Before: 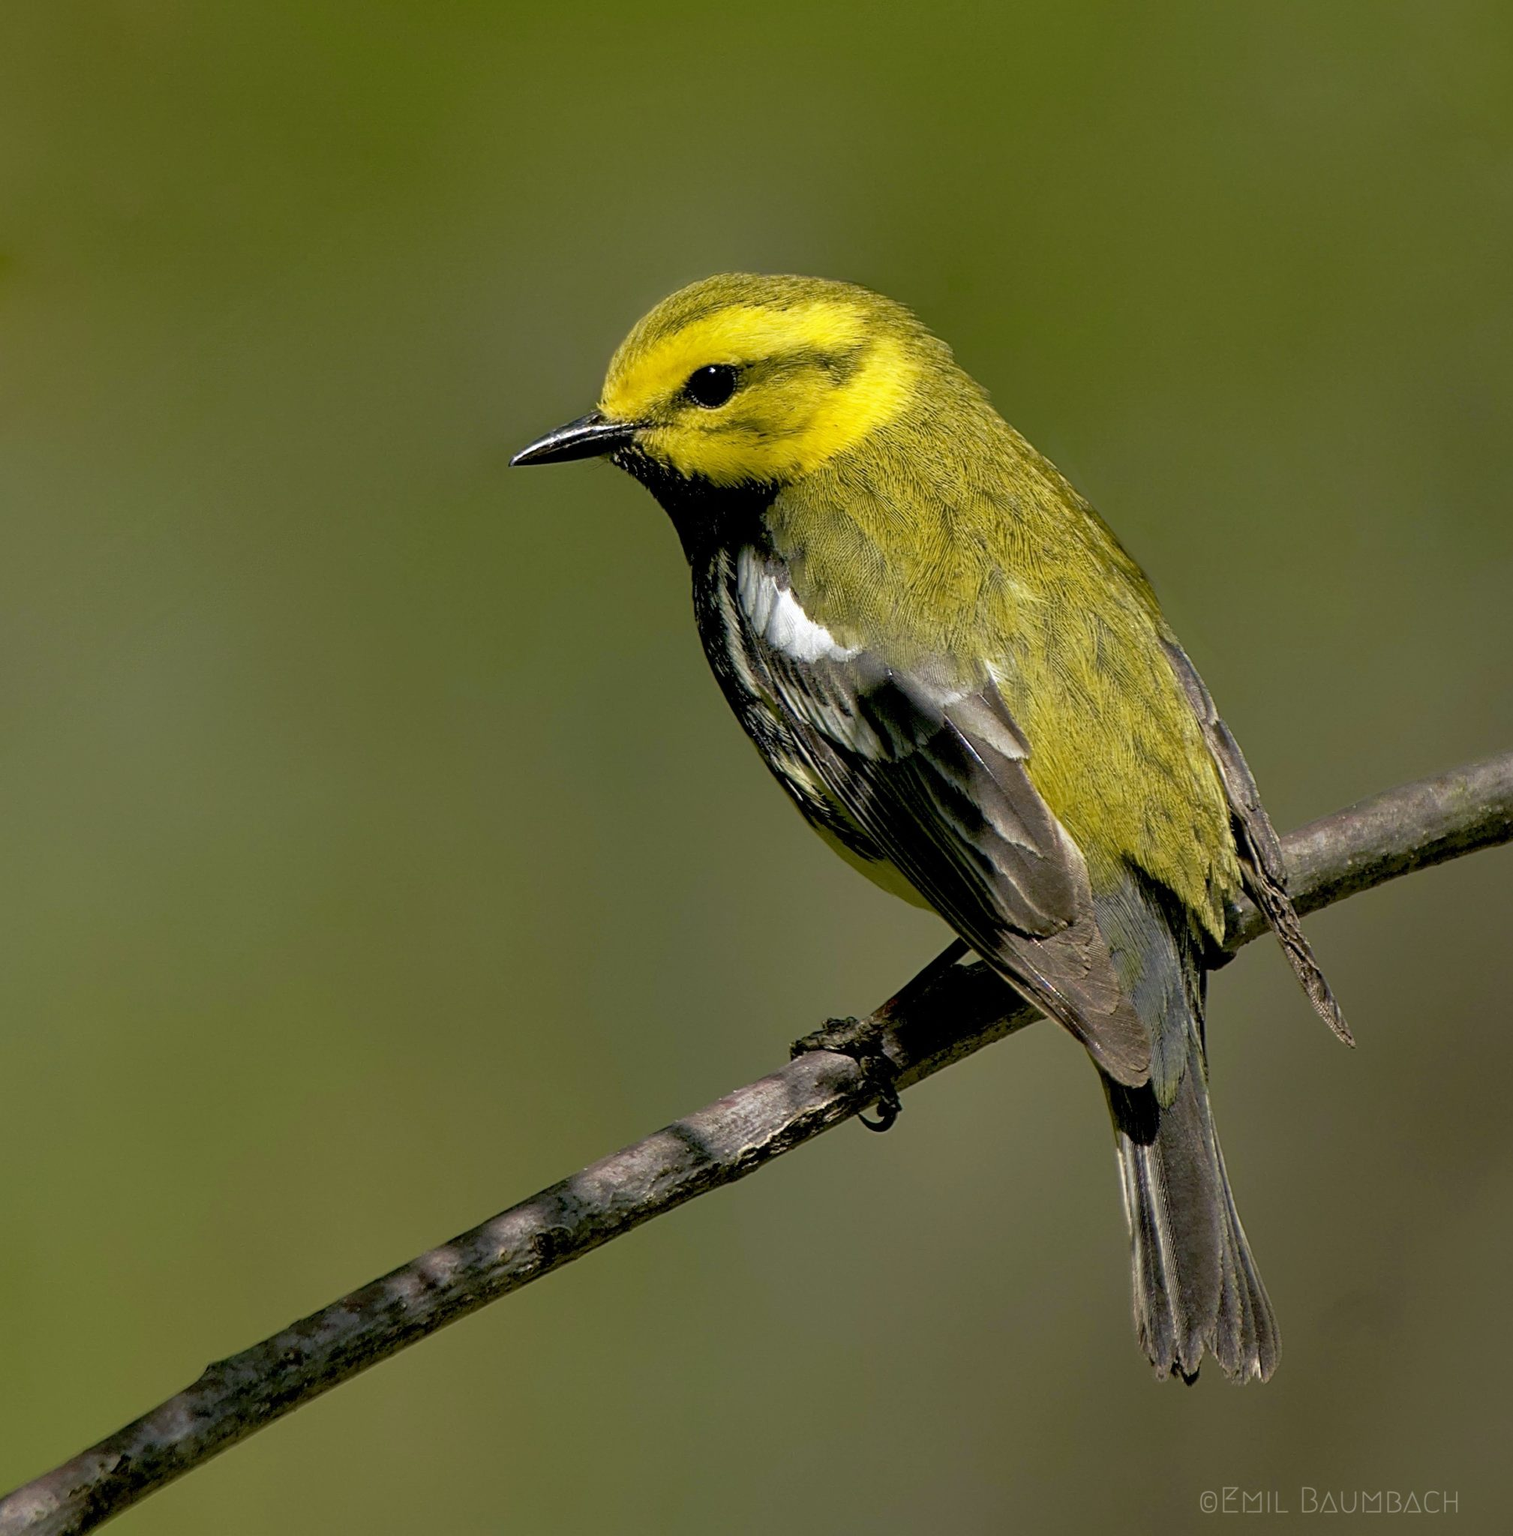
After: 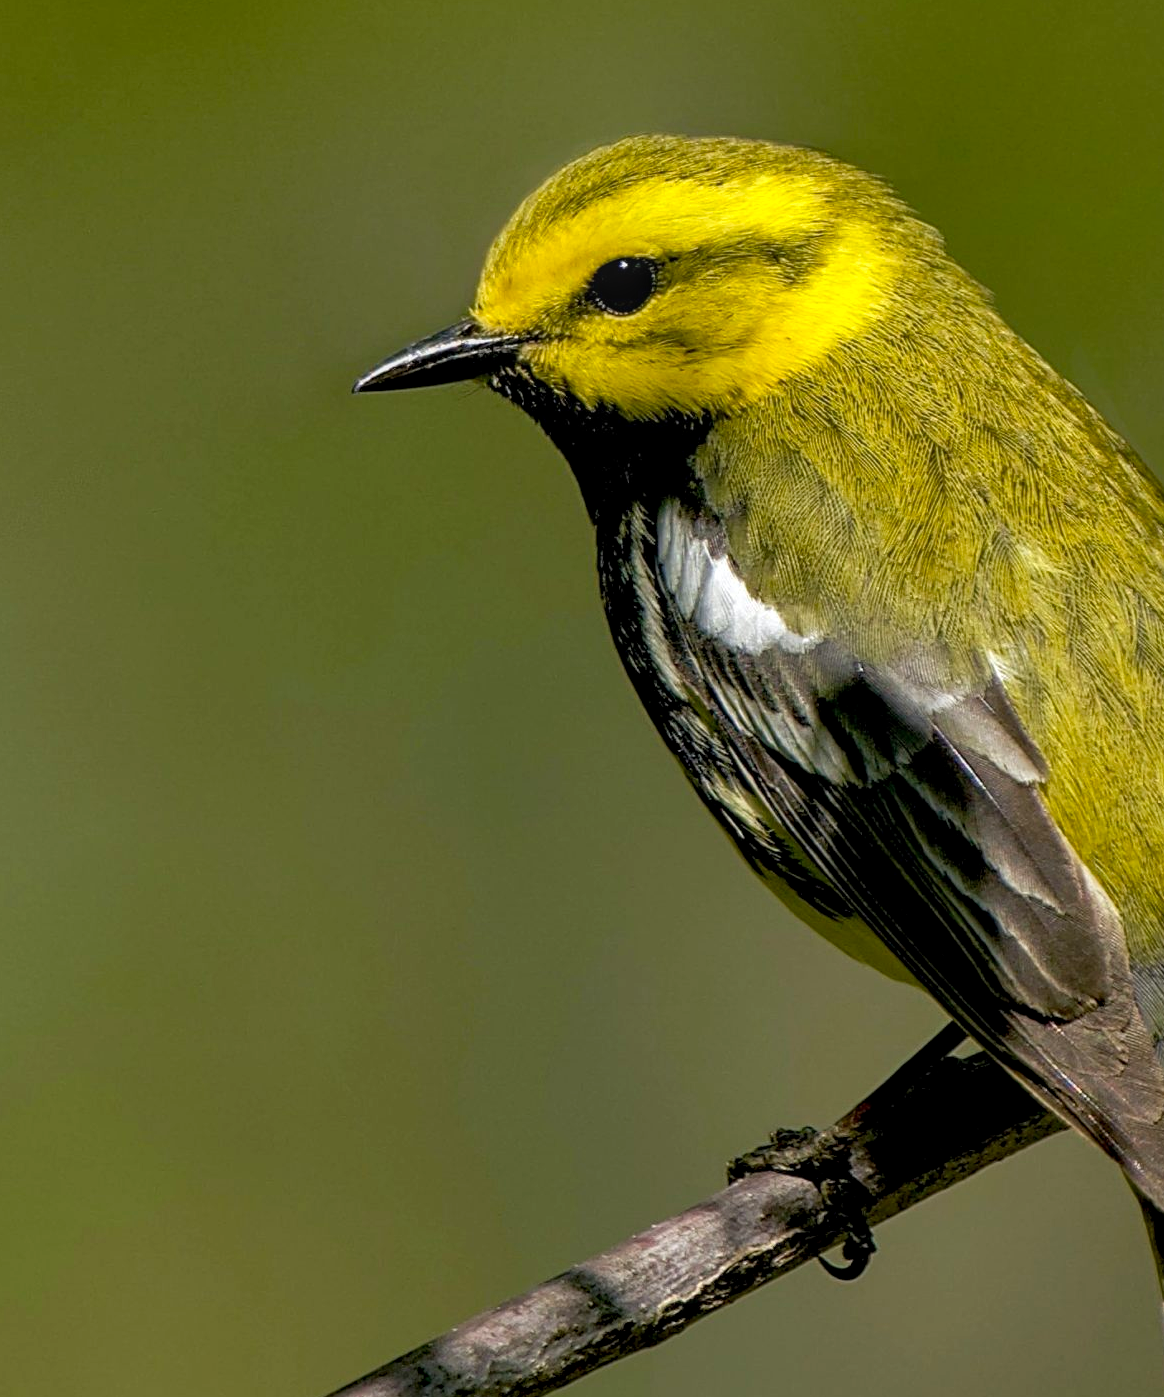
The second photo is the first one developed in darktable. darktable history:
crop: left 16.202%, top 11.208%, right 26.045%, bottom 20.557%
local contrast: on, module defaults
